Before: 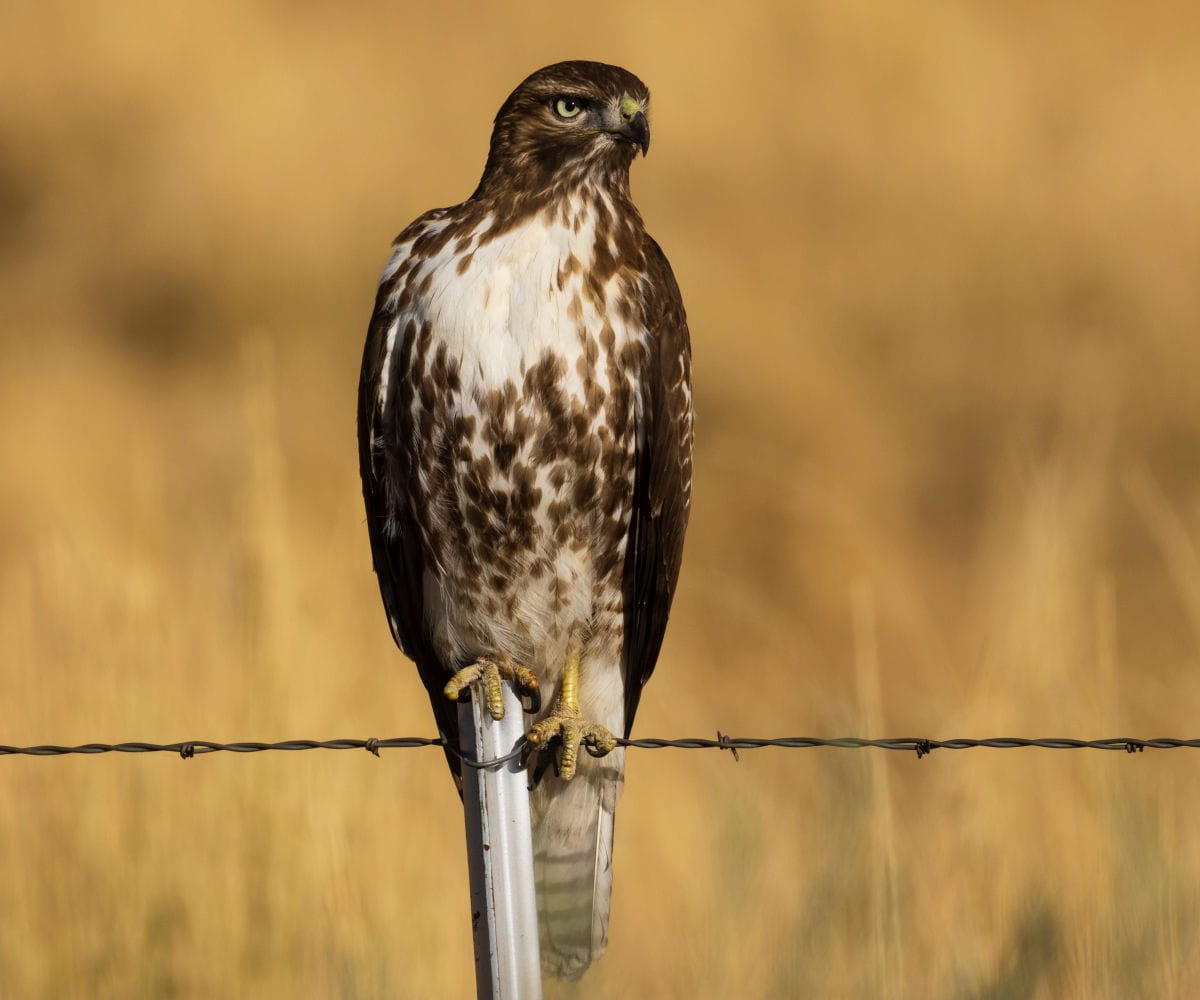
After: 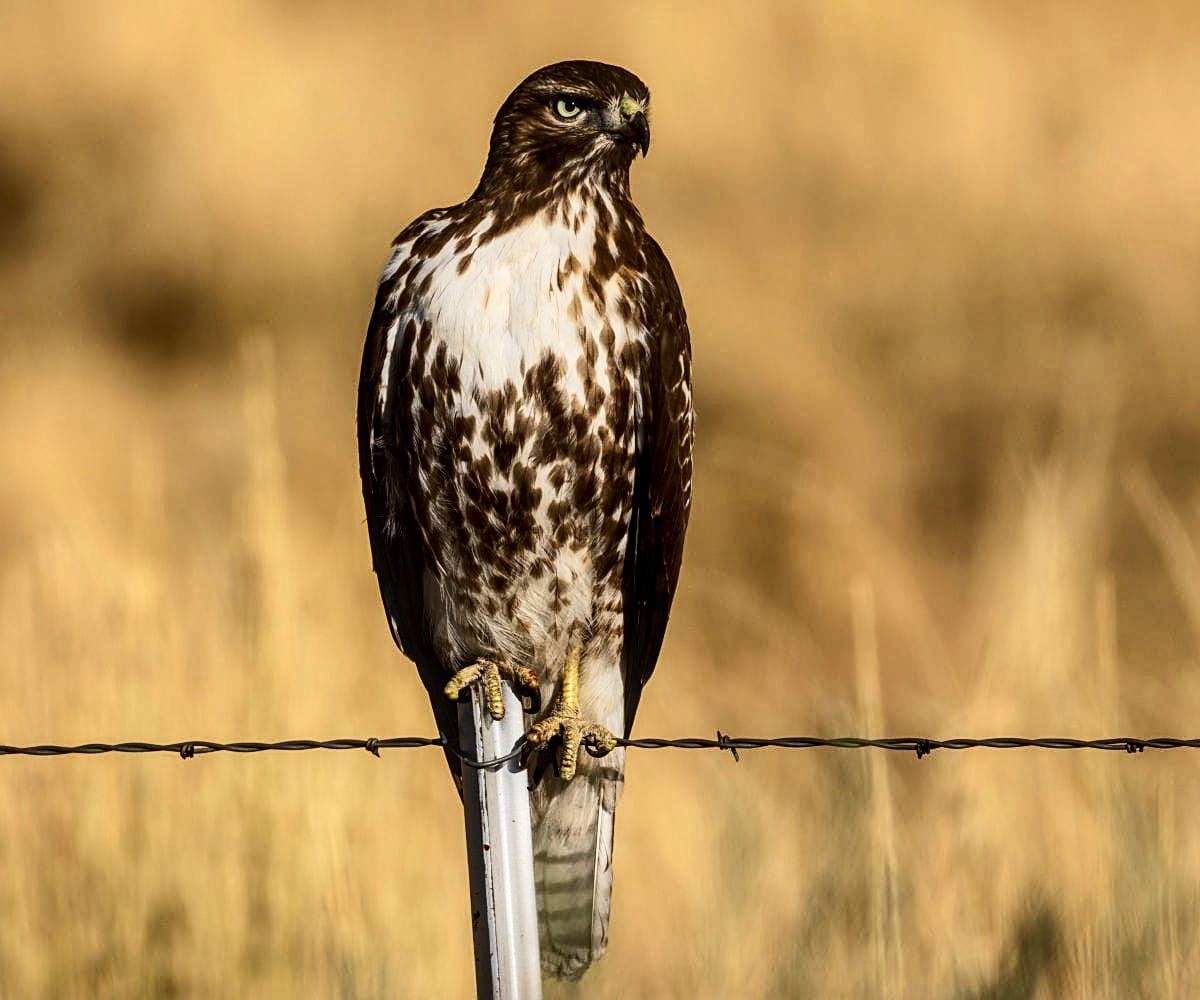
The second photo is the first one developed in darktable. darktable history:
sharpen: on, module defaults
contrast brightness saturation: contrast 0.28
local contrast: detail 130%
